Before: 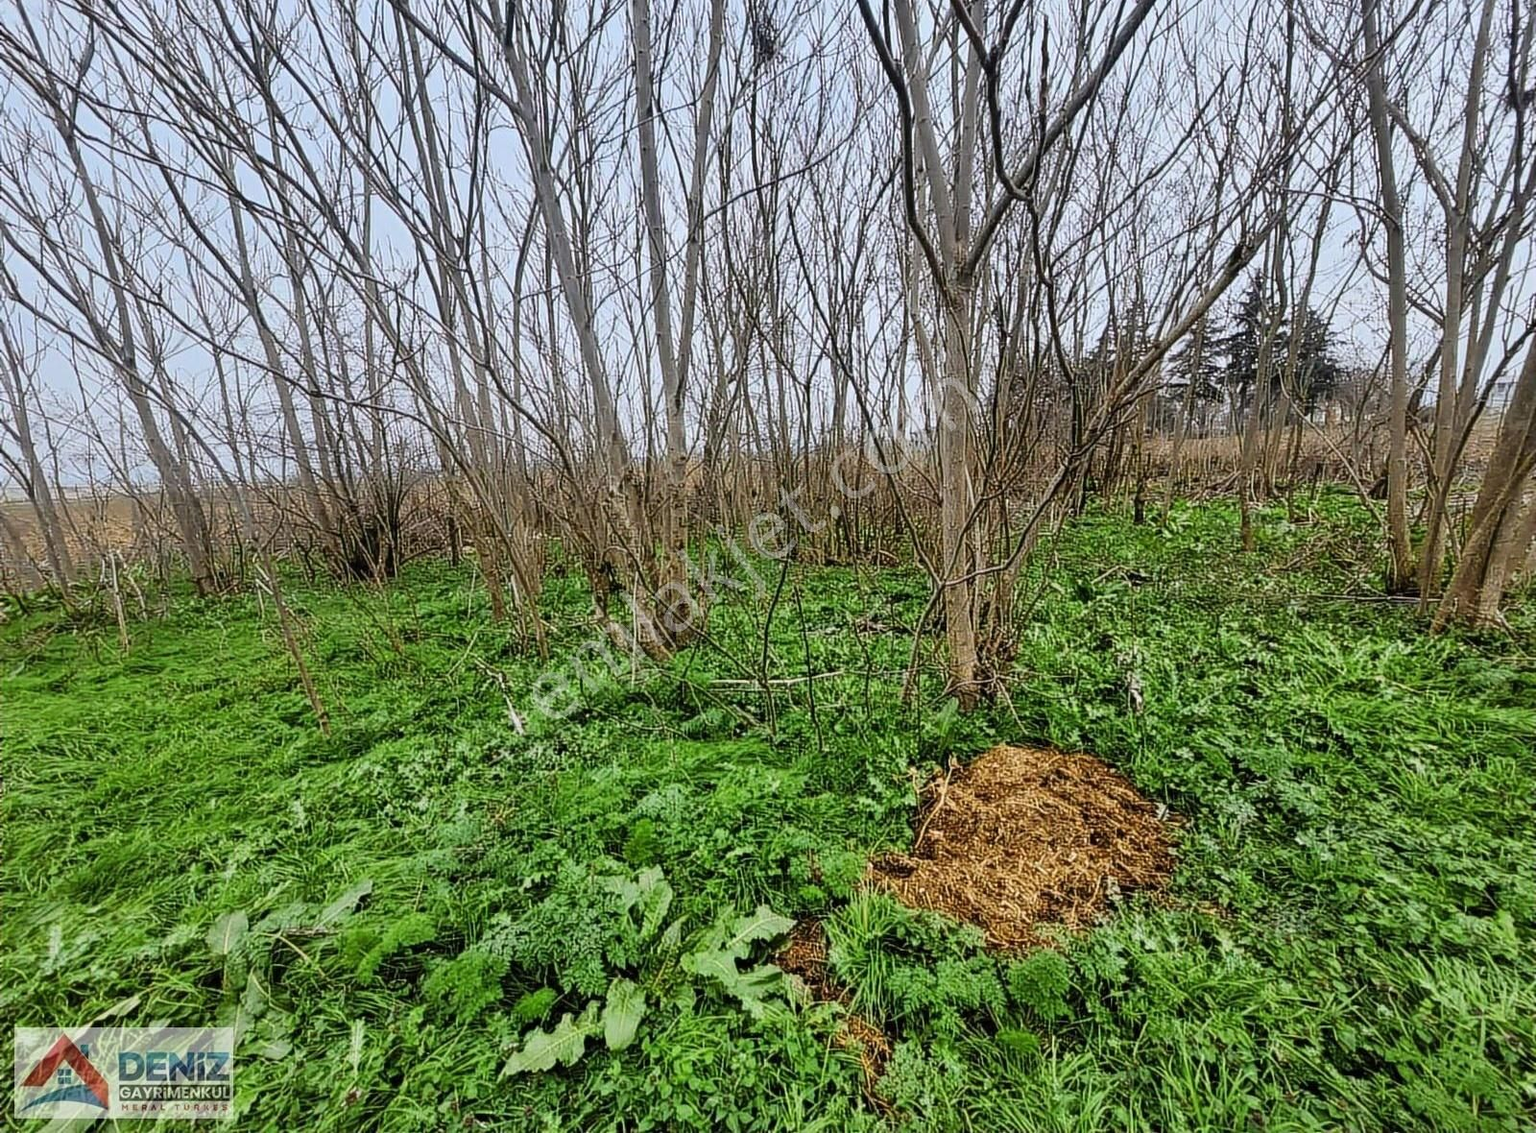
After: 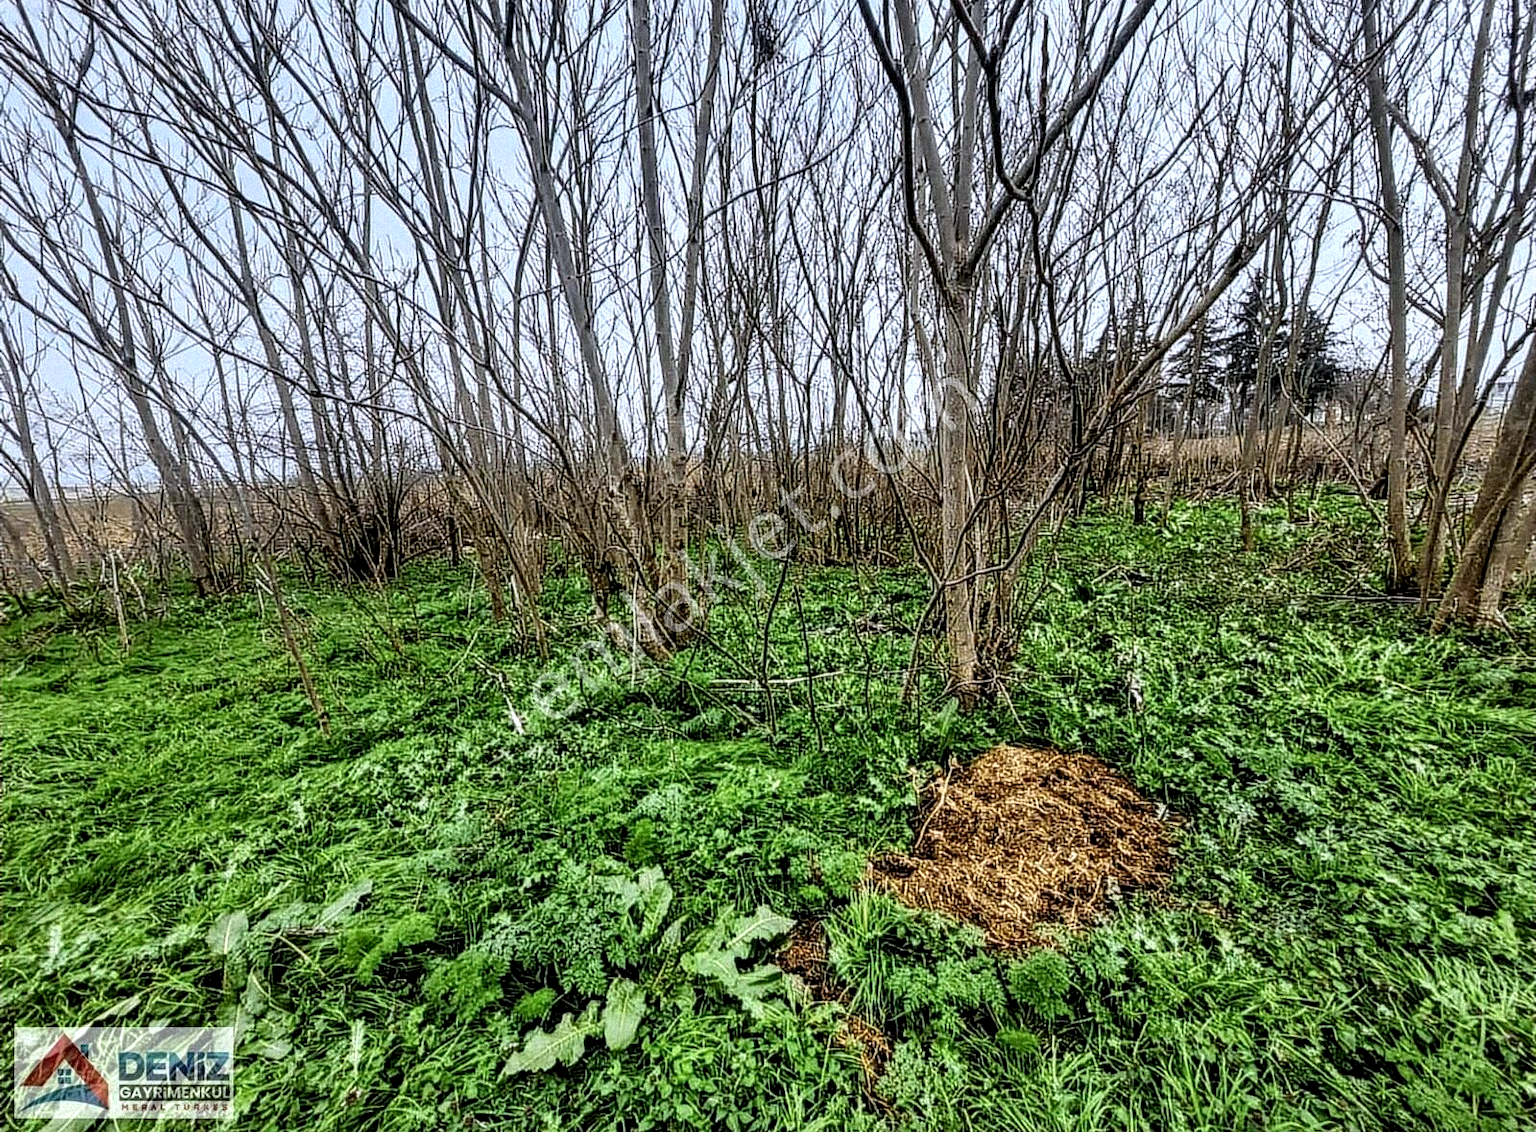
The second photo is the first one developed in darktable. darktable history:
local contrast: highlights 65%, shadows 54%, detail 169%, midtone range 0.514
white balance: red 0.976, blue 1.04
grain: mid-tones bias 0%
